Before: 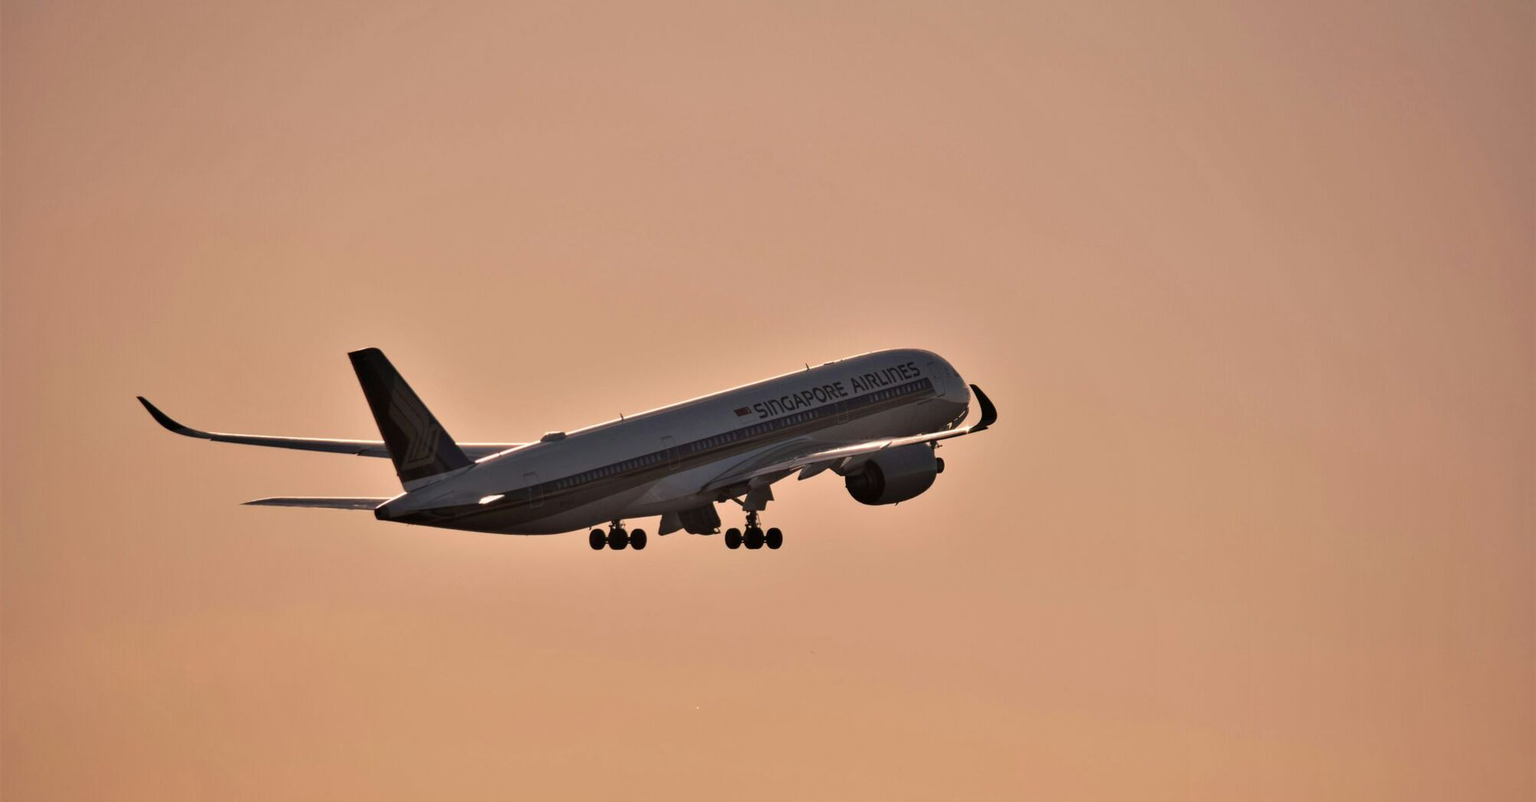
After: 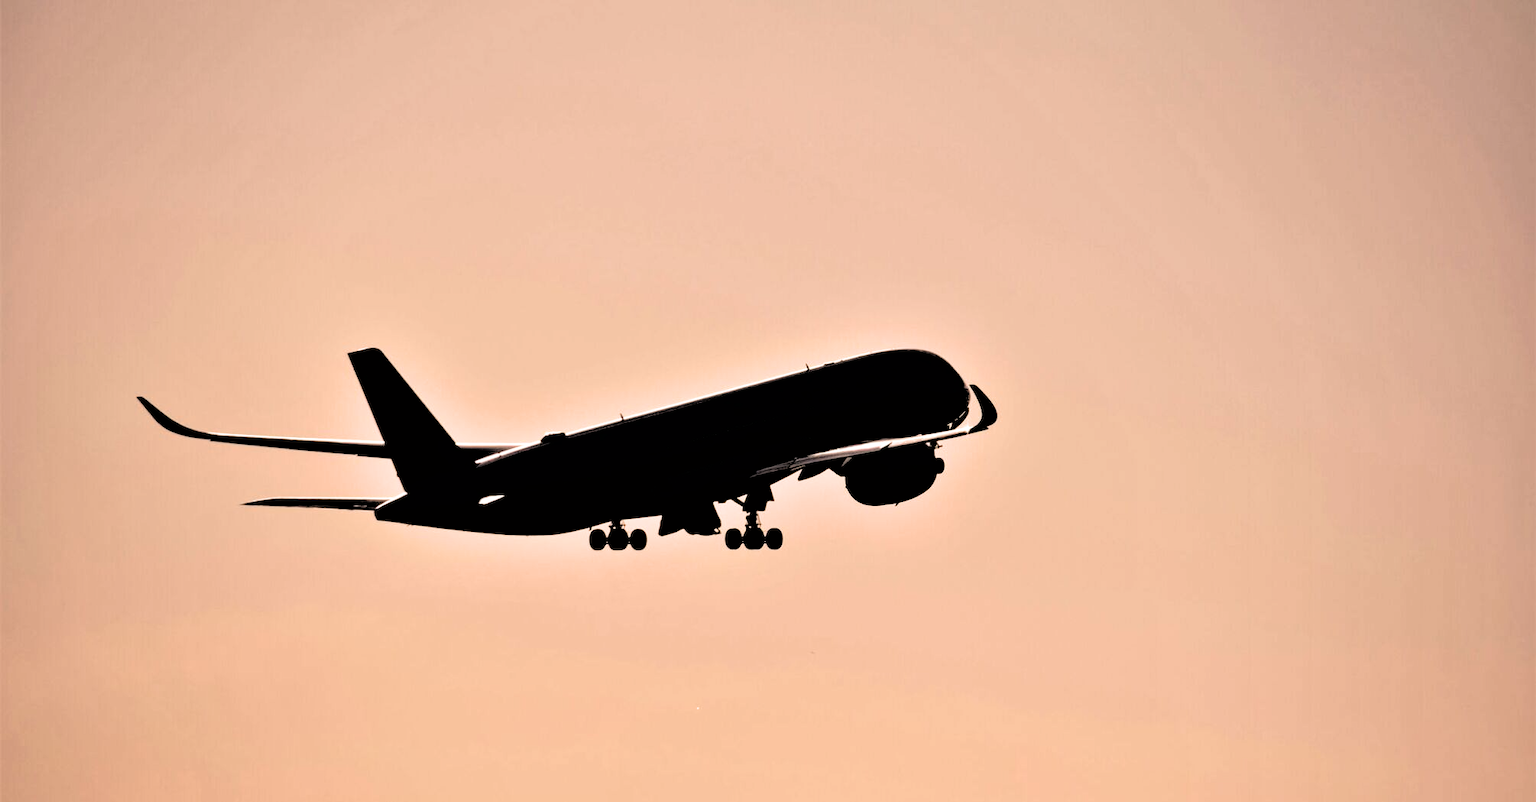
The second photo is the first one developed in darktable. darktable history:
filmic rgb: black relative exposure -1.03 EV, white relative exposure 2.1 EV, threshold 3 EV, hardness 1.56, contrast 2.233, color science v6 (2022), enable highlight reconstruction true
exposure: compensate exposure bias true, compensate highlight preservation false
haze removal: strength -0.106, compatibility mode true, adaptive false
